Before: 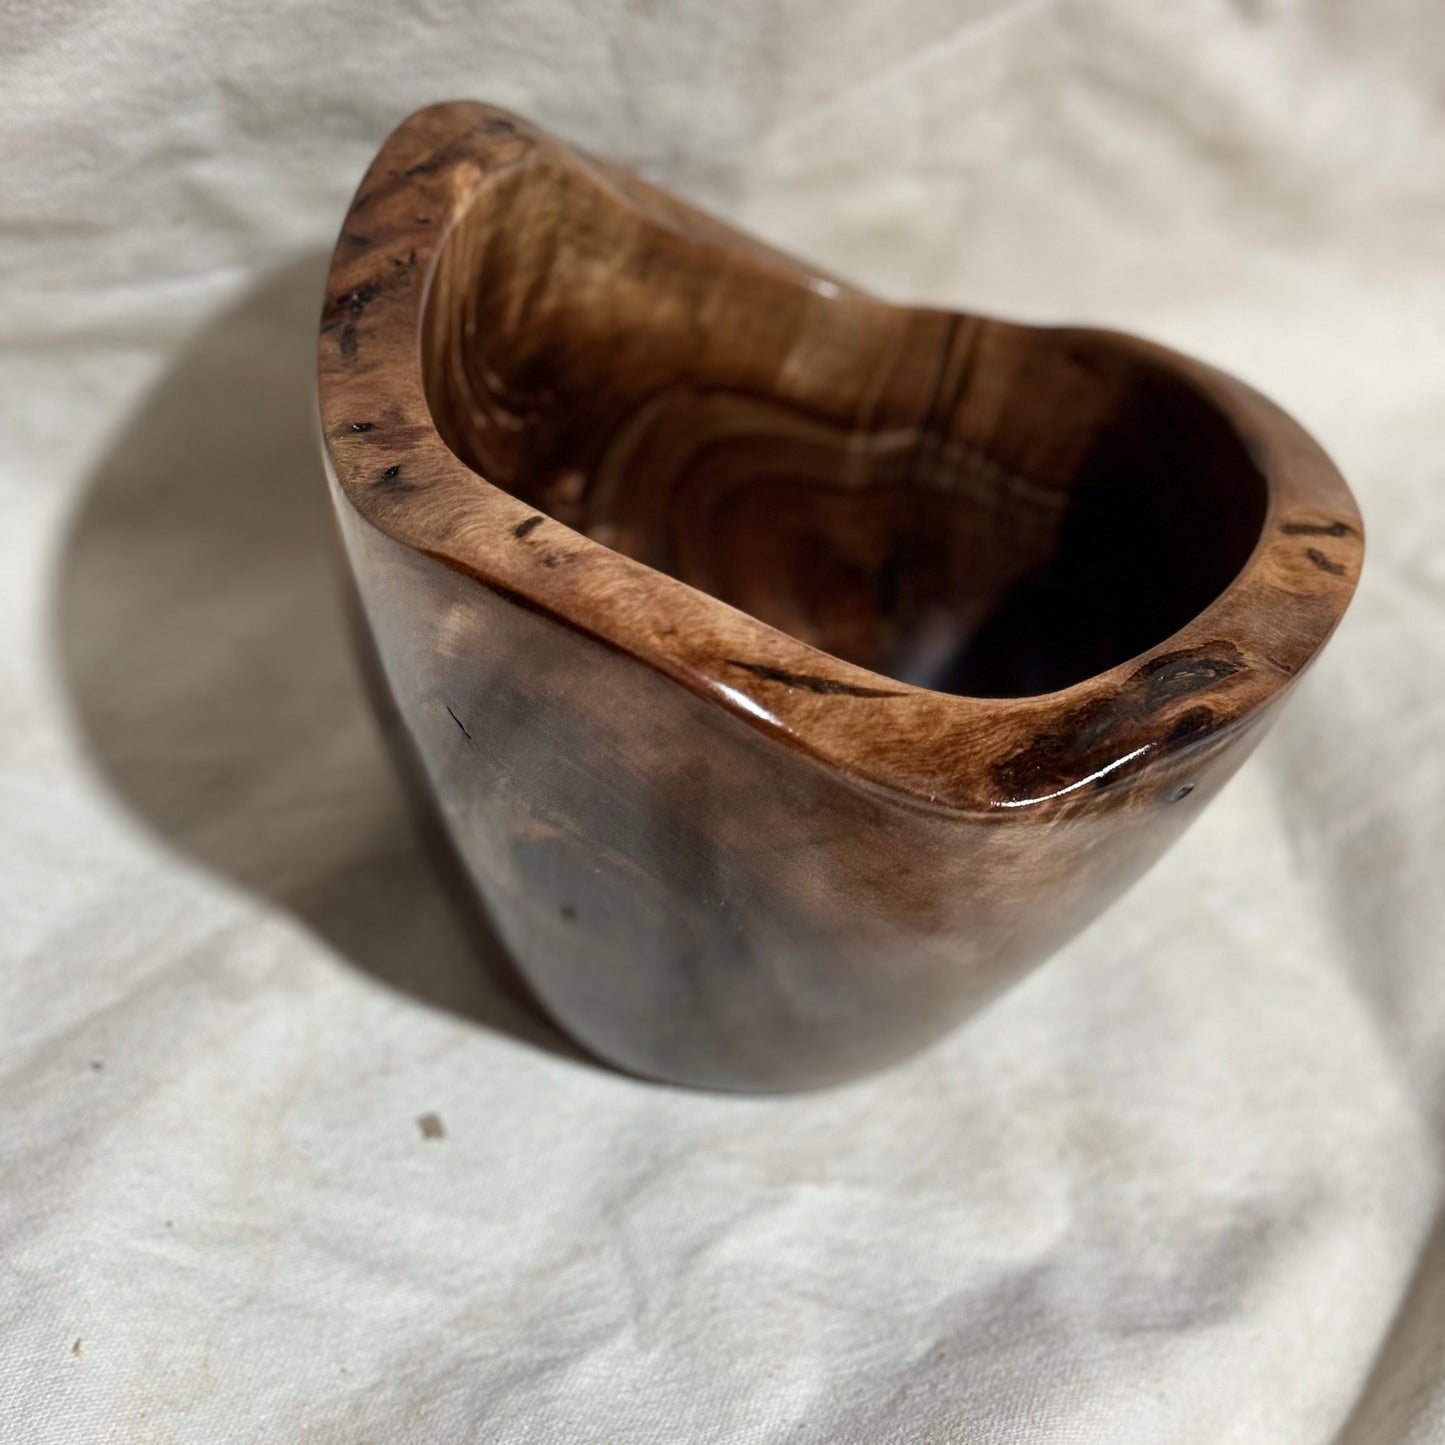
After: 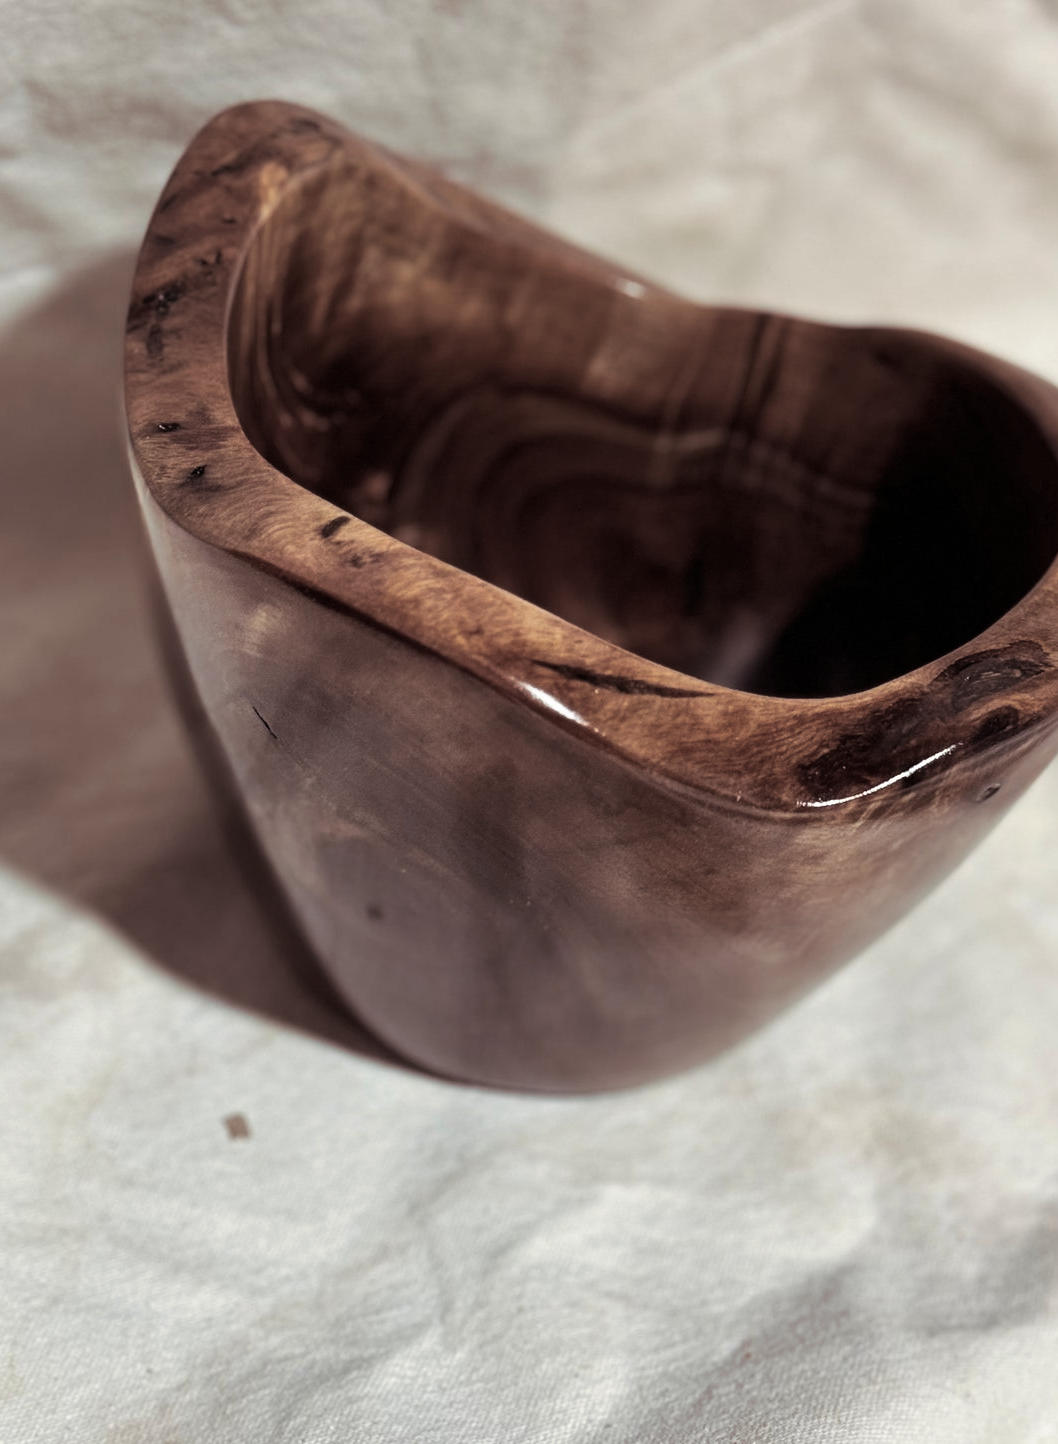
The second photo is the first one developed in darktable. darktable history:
split-toning: shadows › saturation 0.24, highlights › hue 54°, highlights › saturation 0.24
crop: left 13.443%, right 13.31%
